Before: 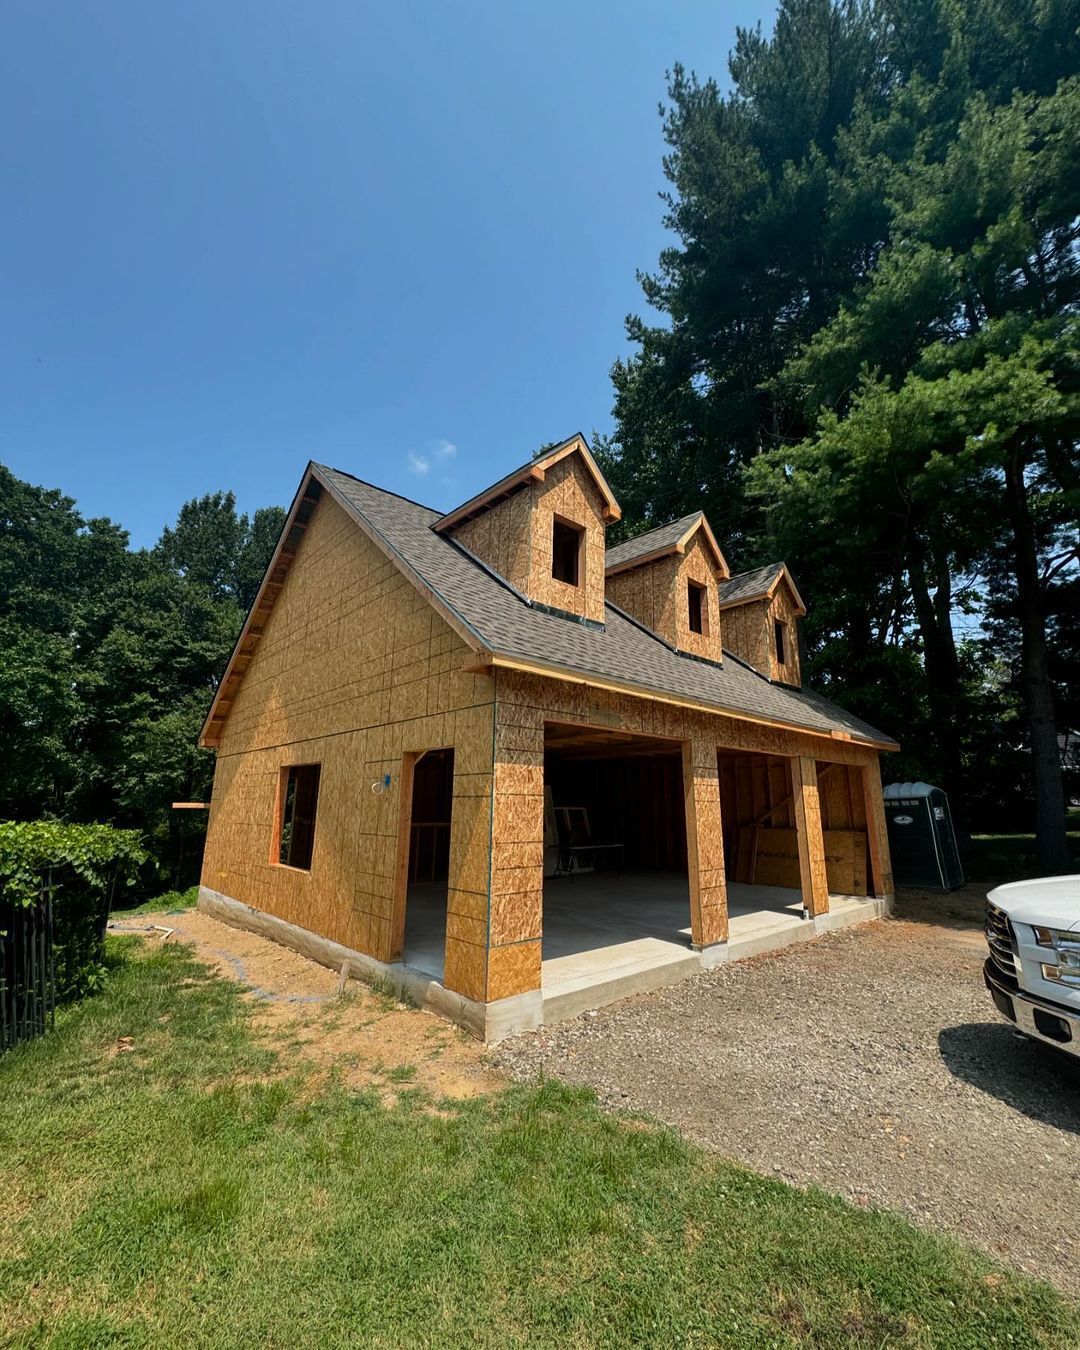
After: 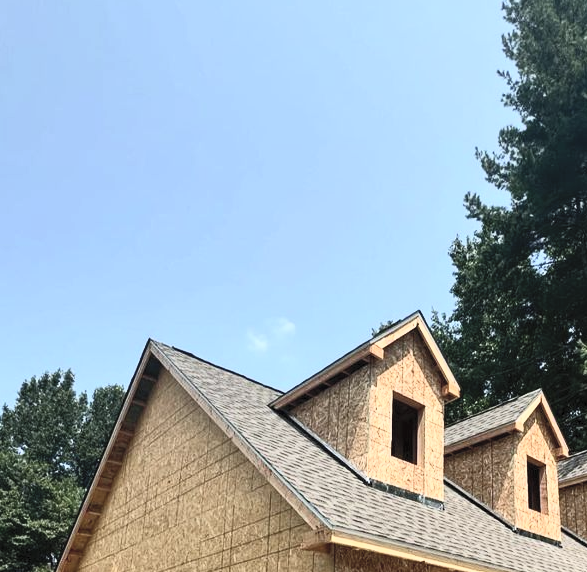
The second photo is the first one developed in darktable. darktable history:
contrast brightness saturation: contrast 0.438, brightness 0.549, saturation -0.208
crop: left 14.979%, top 9.089%, right 30.618%, bottom 48.538%
